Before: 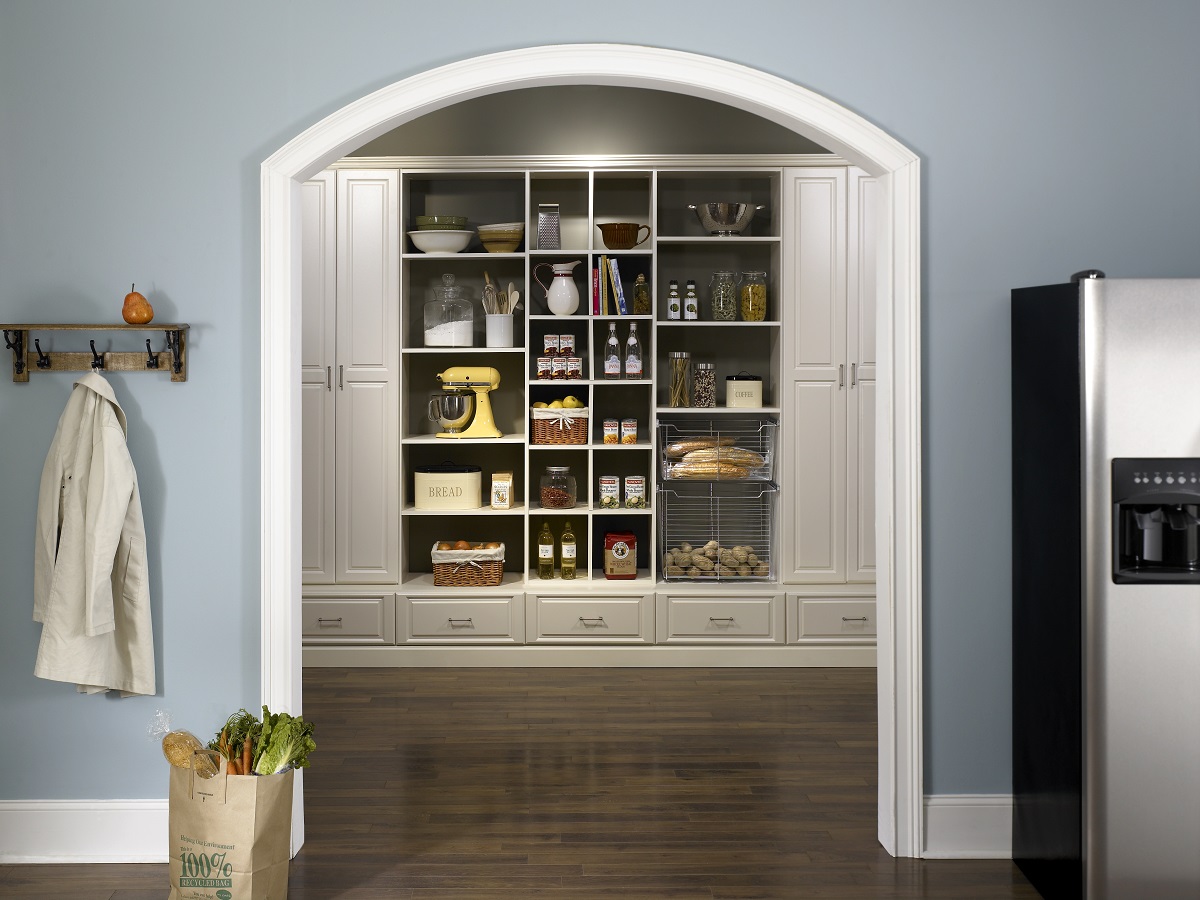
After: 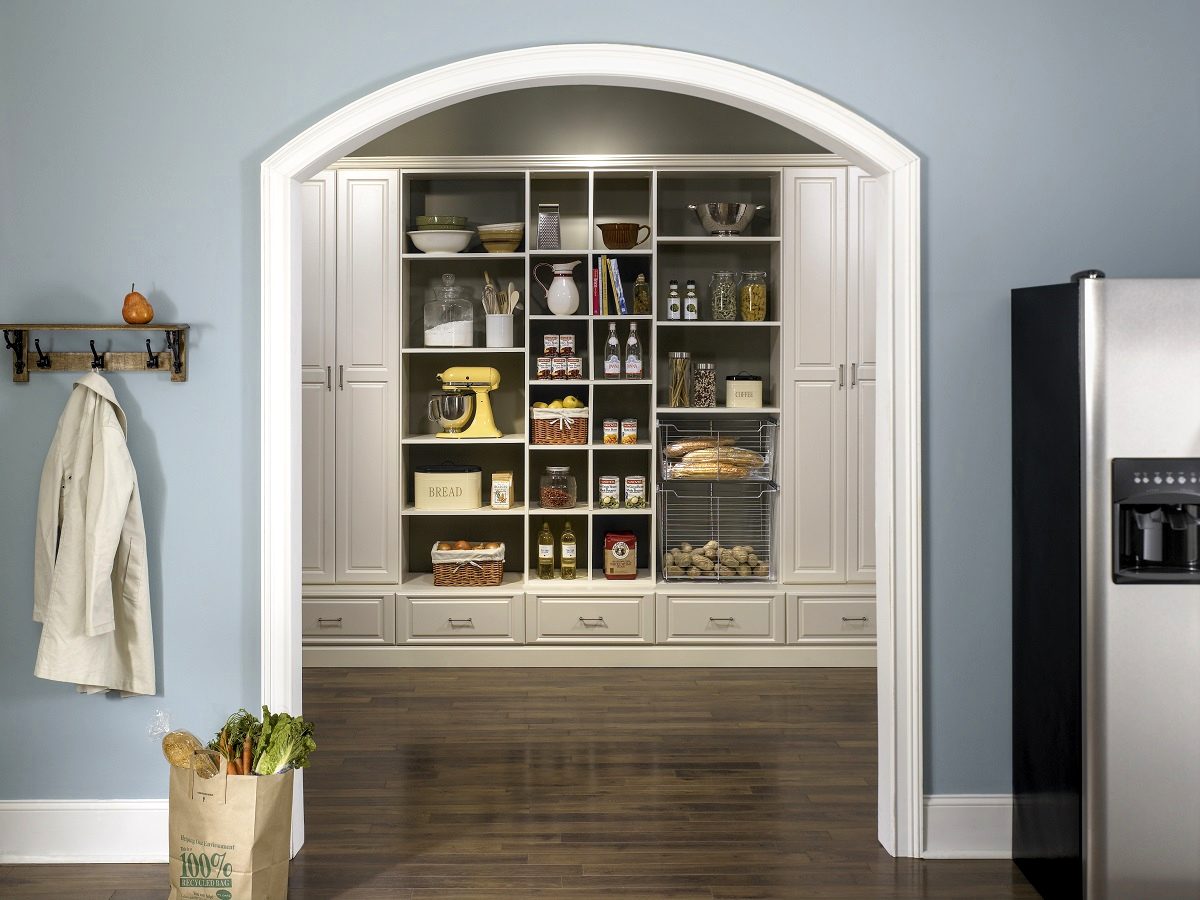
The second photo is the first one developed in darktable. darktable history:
color zones: curves: ch0 [(0, 0.5) (0.143, 0.5) (0.286, 0.5) (0.429, 0.5) (0.571, 0.5) (0.714, 0.476) (0.857, 0.5) (1, 0.5)]; ch2 [(0, 0.5) (0.143, 0.5) (0.286, 0.5) (0.429, 0.5) (0.571, 0.5) (0.714, 0.487) (0.857, 0.5) (1, 0.5)]
velvia: strength 10%
contrast brightness saturation: contrast 0.05, brightness 0.06, saturation 0.01
local contrast: detail 130%
